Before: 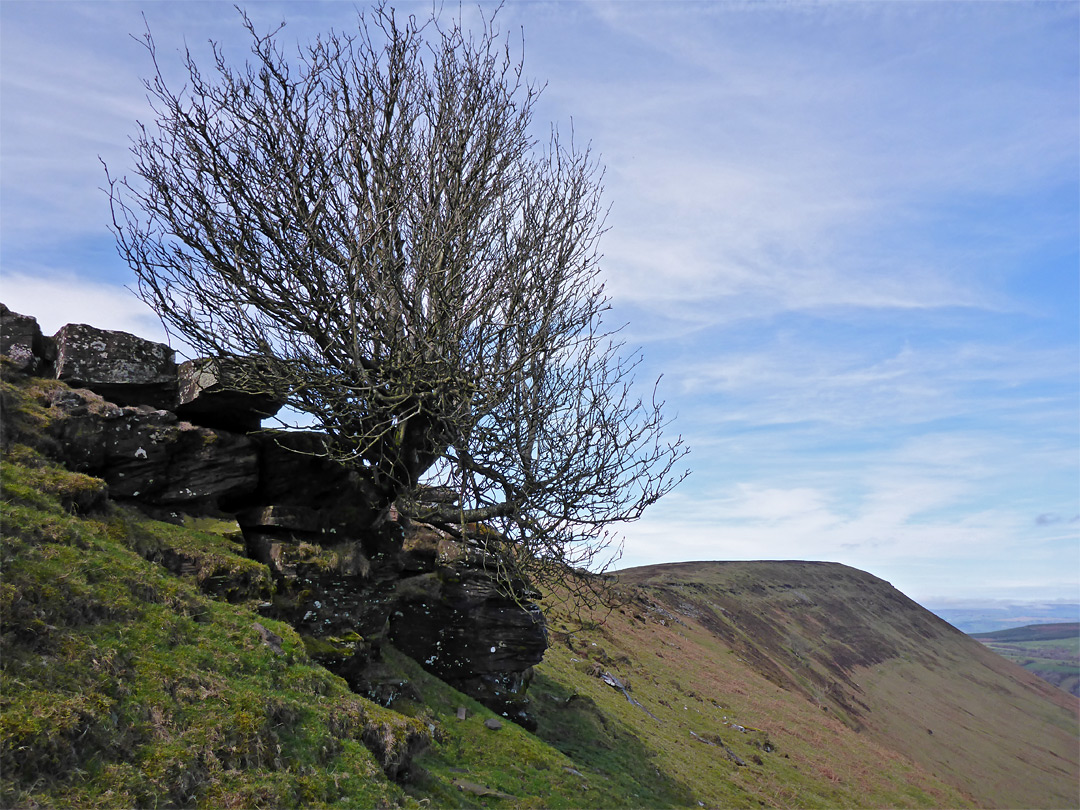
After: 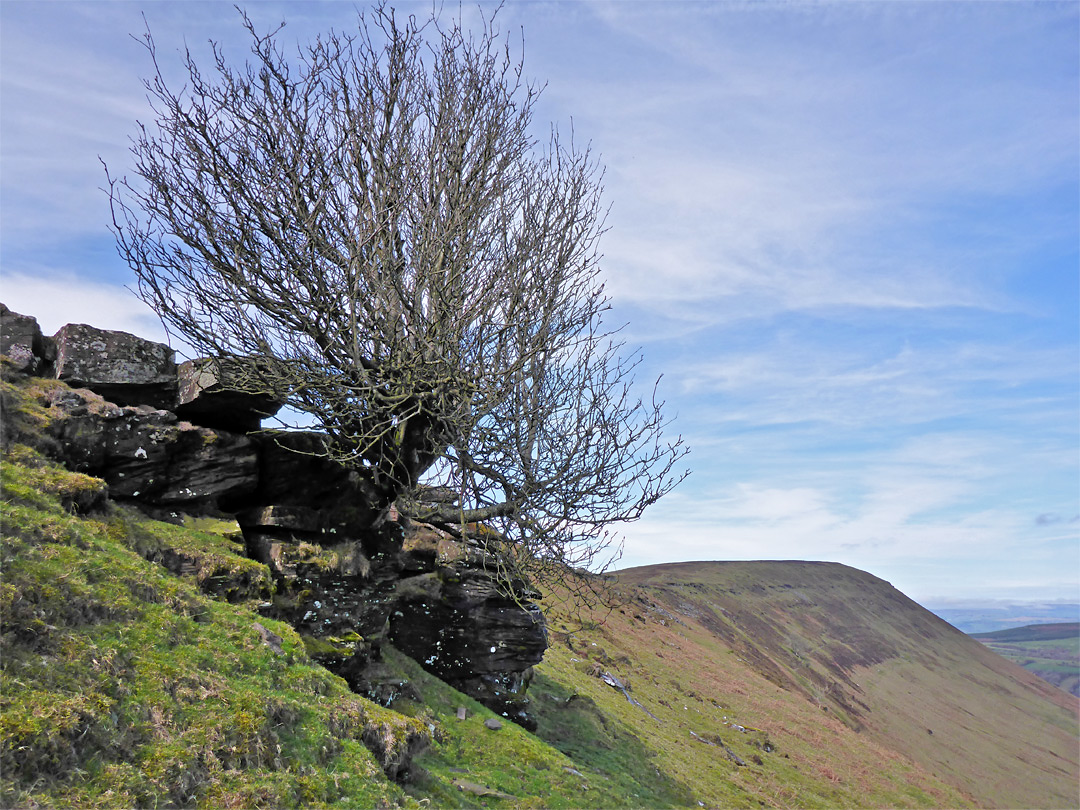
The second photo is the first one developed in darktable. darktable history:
tone equalizer: -7 EV 0.163 EV, -6 EV 0.589 EV, -5 EV 1.18 EV, -4 EV 1.31 EV, -3 EV 1.16 EV, -2 EV 0.6 EV, -1 EV 0.16 EV
